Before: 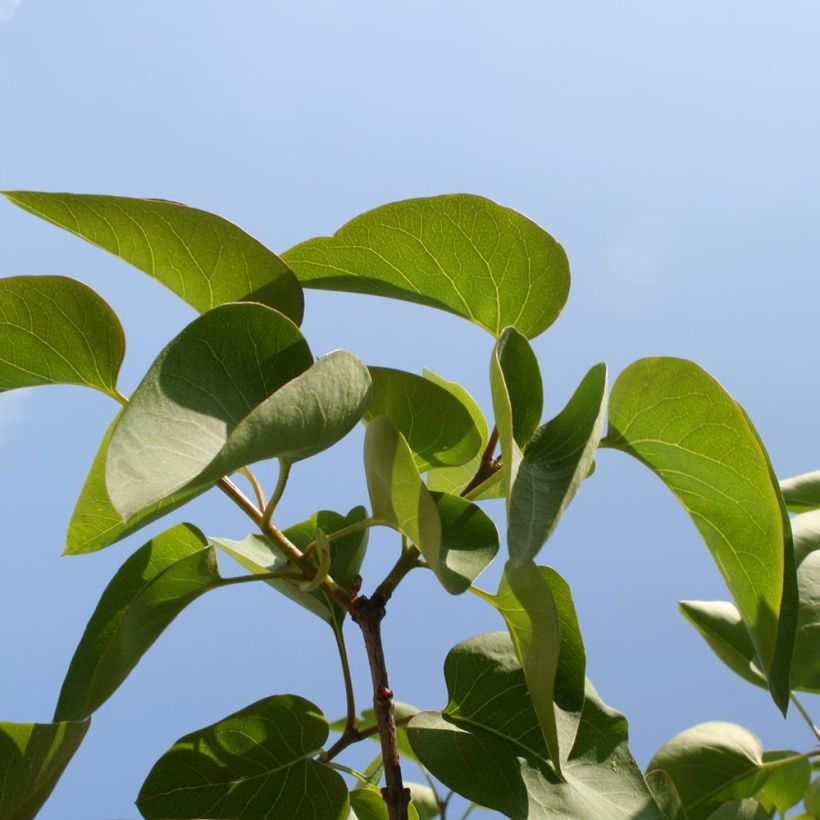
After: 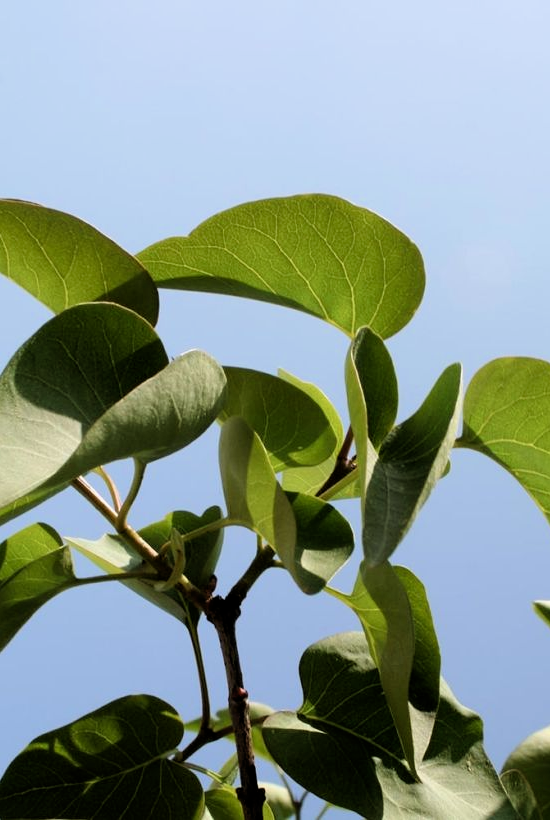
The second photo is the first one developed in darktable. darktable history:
filmic rgb: black relative exposure -6.23 EV, white relative exposure 2.8 EV, threshold 2.94 EV, target black luminance 0%, hardness 4.6, latitude 68.32%, contrast 1.286, shadows ↔ highlights balance -3.28%, enable highlight reconstruction true
crop and rotate: left 17.72%, right 15.152%
